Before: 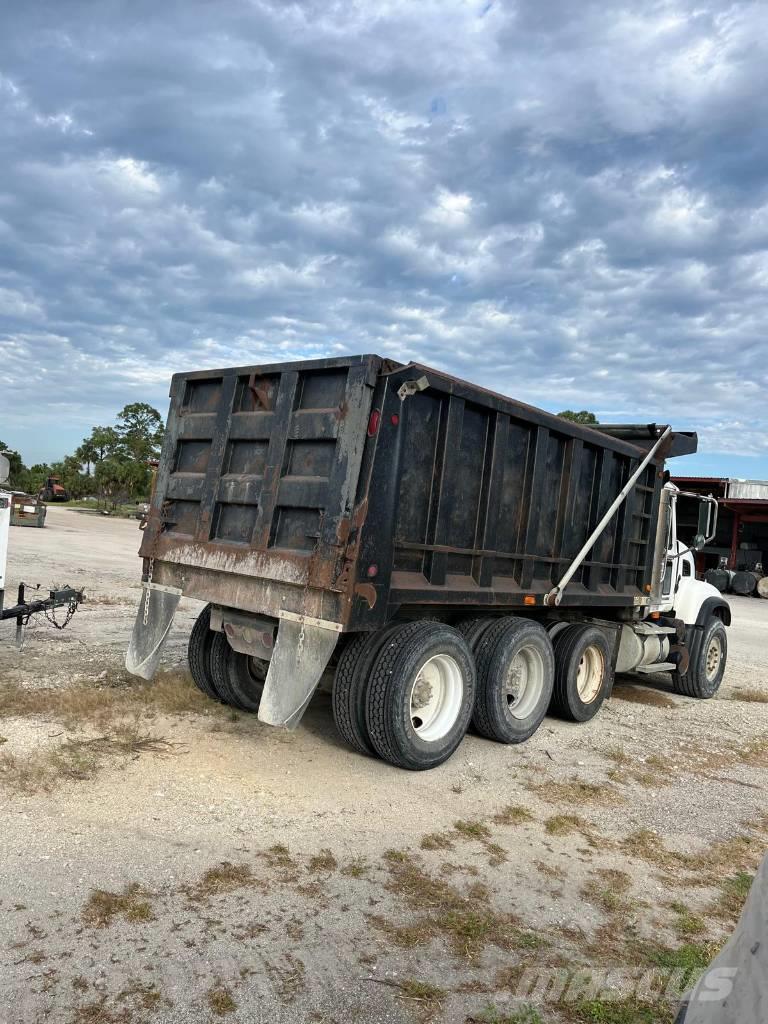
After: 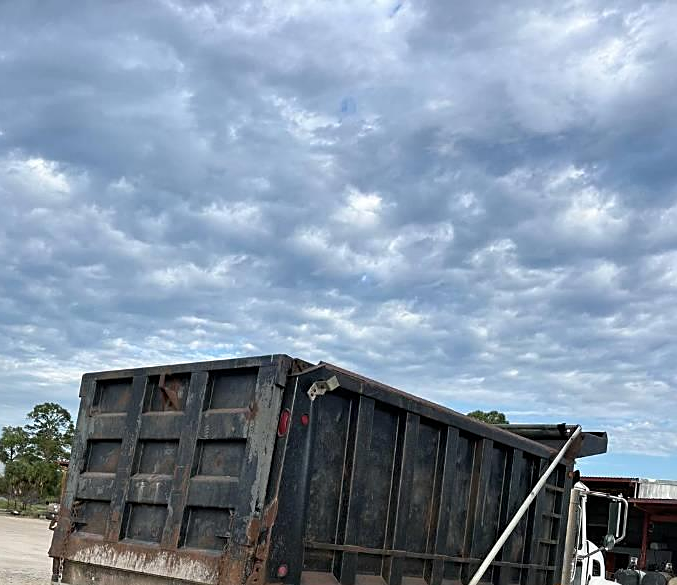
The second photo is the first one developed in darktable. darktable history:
sharpen: on, module defaults
white balance: emerald 1
crop and rotate: left 11.812%, bottom 42.776%
